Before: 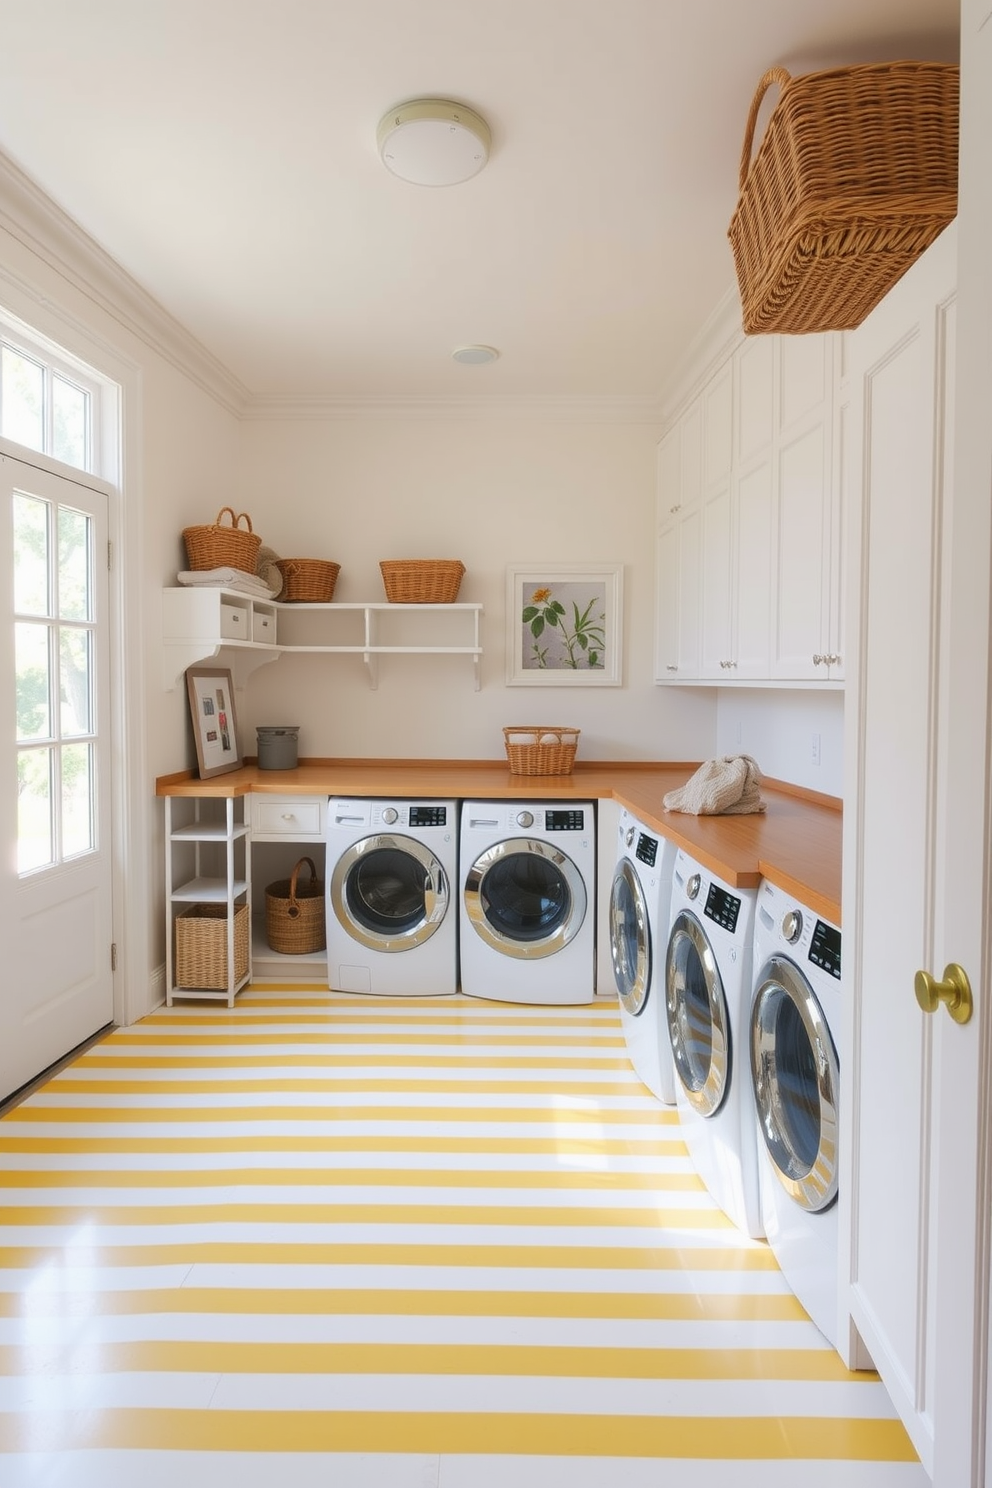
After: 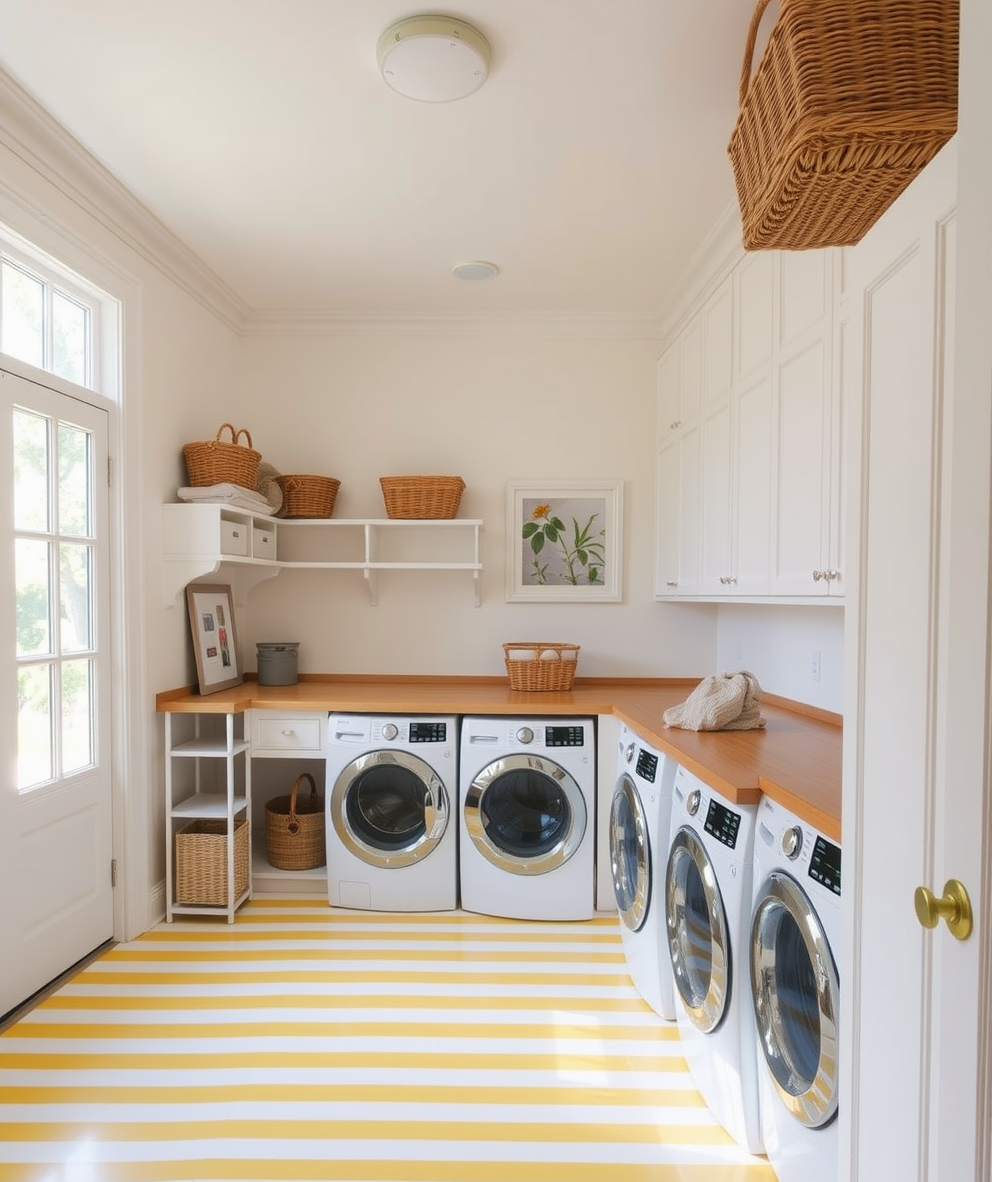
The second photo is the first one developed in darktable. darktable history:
crop and rotate: top 5.656%, bottom 14.883%
